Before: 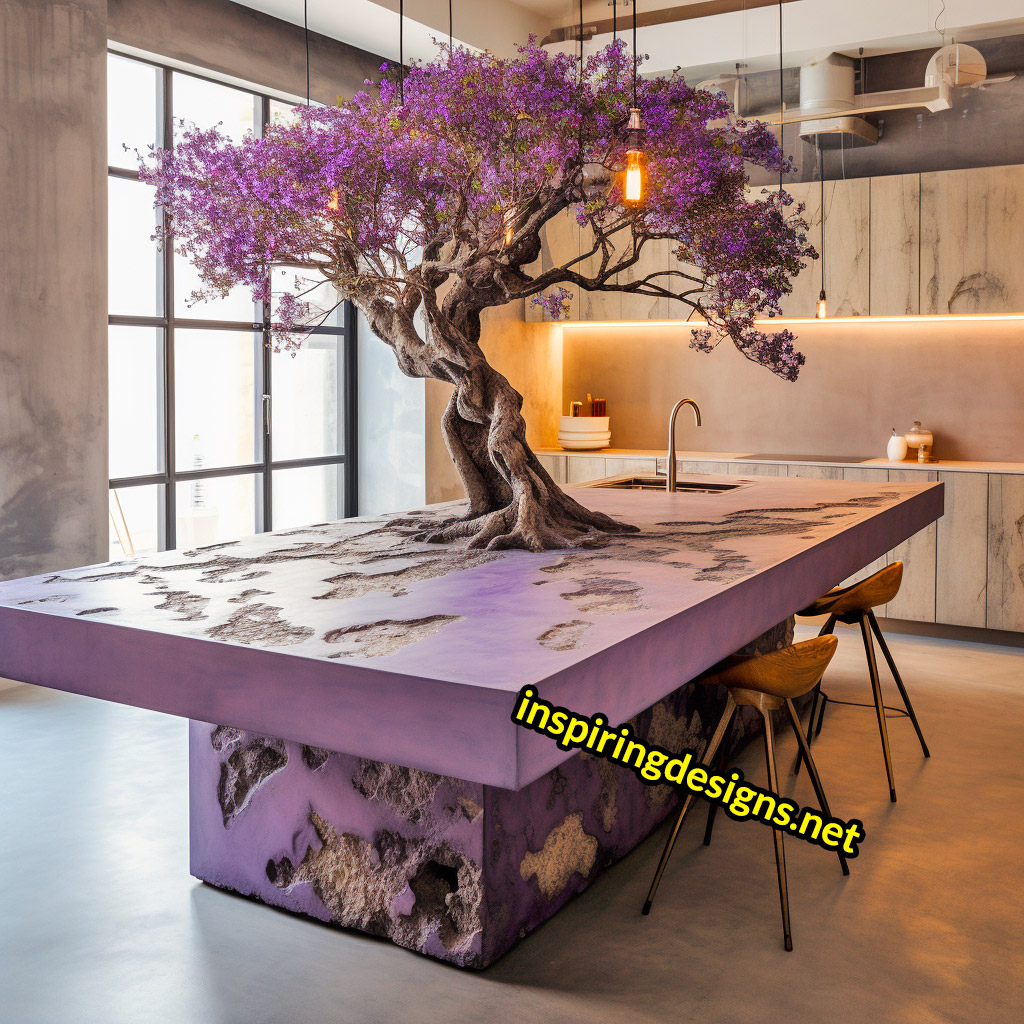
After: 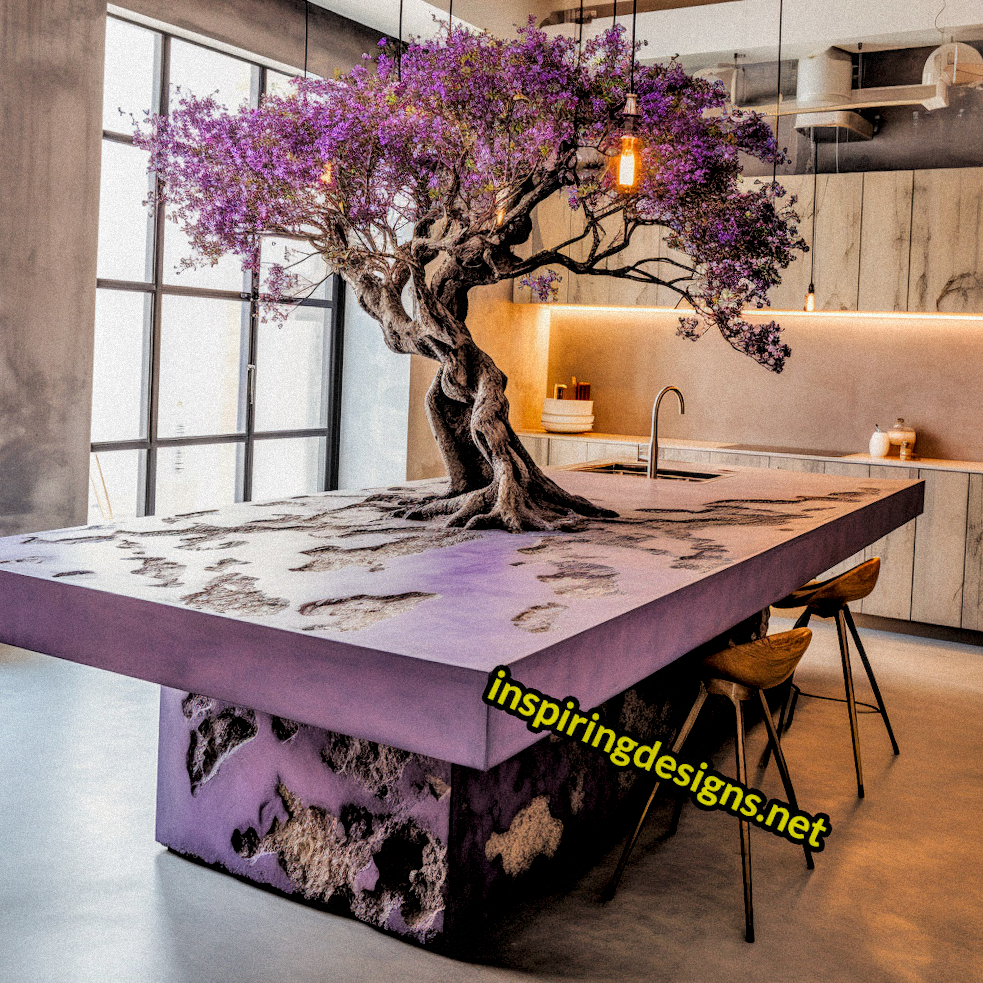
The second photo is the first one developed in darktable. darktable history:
grain: mid-tones bias 0%
crop and rotate: angle -2.38°
local contrast: highlights 61%, detail 143%, midtone range 0.428
filmic rgb: black relative exposure -3.86 EV, white relative exposure 3.48 EV, hardness 2.63, contrast 1.103
